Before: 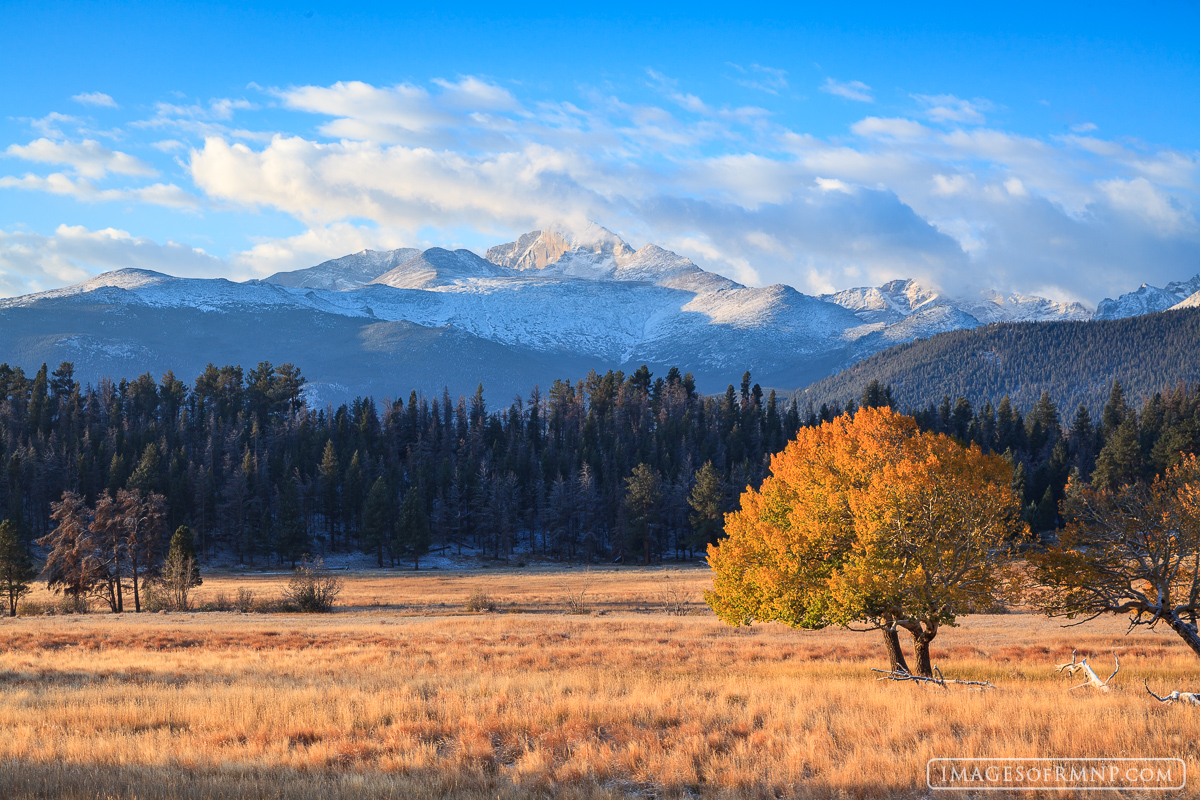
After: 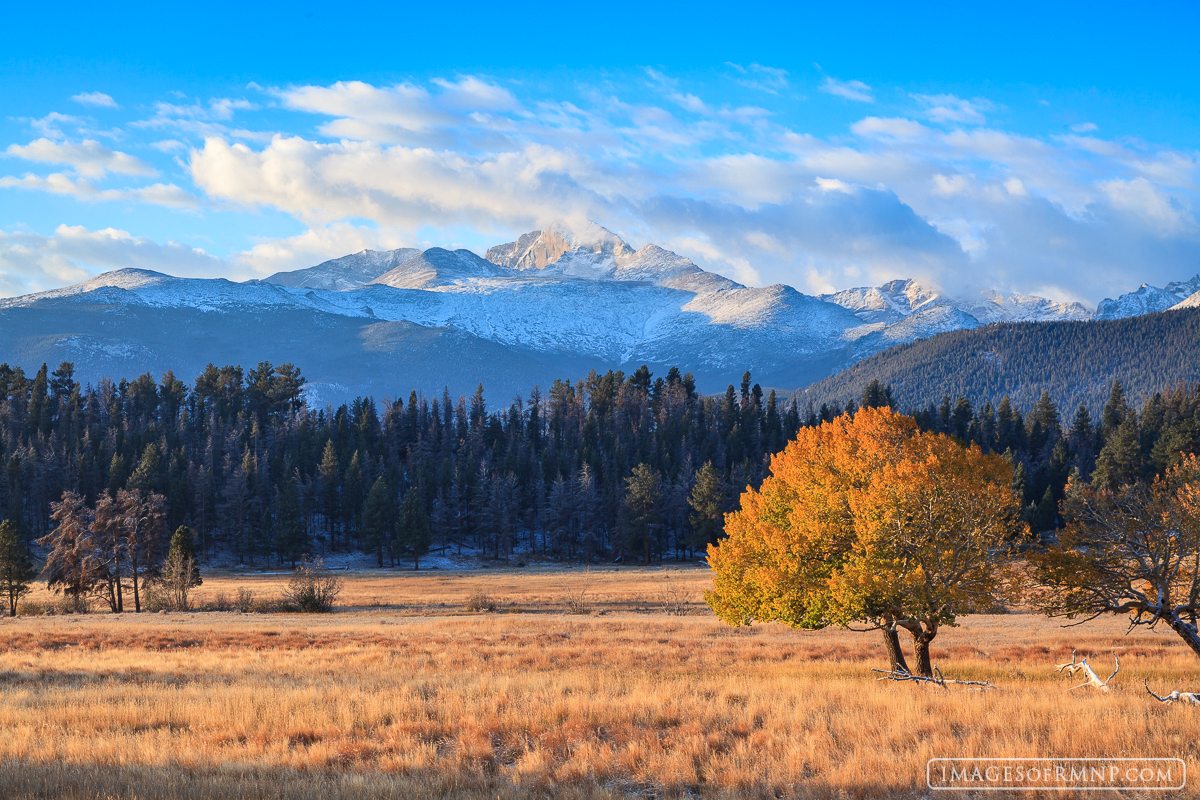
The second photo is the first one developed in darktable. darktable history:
color zones: curves: ch0 [(0.068, 0.464) (0.25, 0.5) (0.48, 0.508) (0.75, 0.536) (0.886, 0.476) (0.967, 0.456)]; ch1 [(0.066, 0.456) (0.25, 0.5) (0.616, 0.508) (0.746, 0.56) (0.934, 0.444)]
shadows and highlights: shadows 52.49, soften with gaussian
